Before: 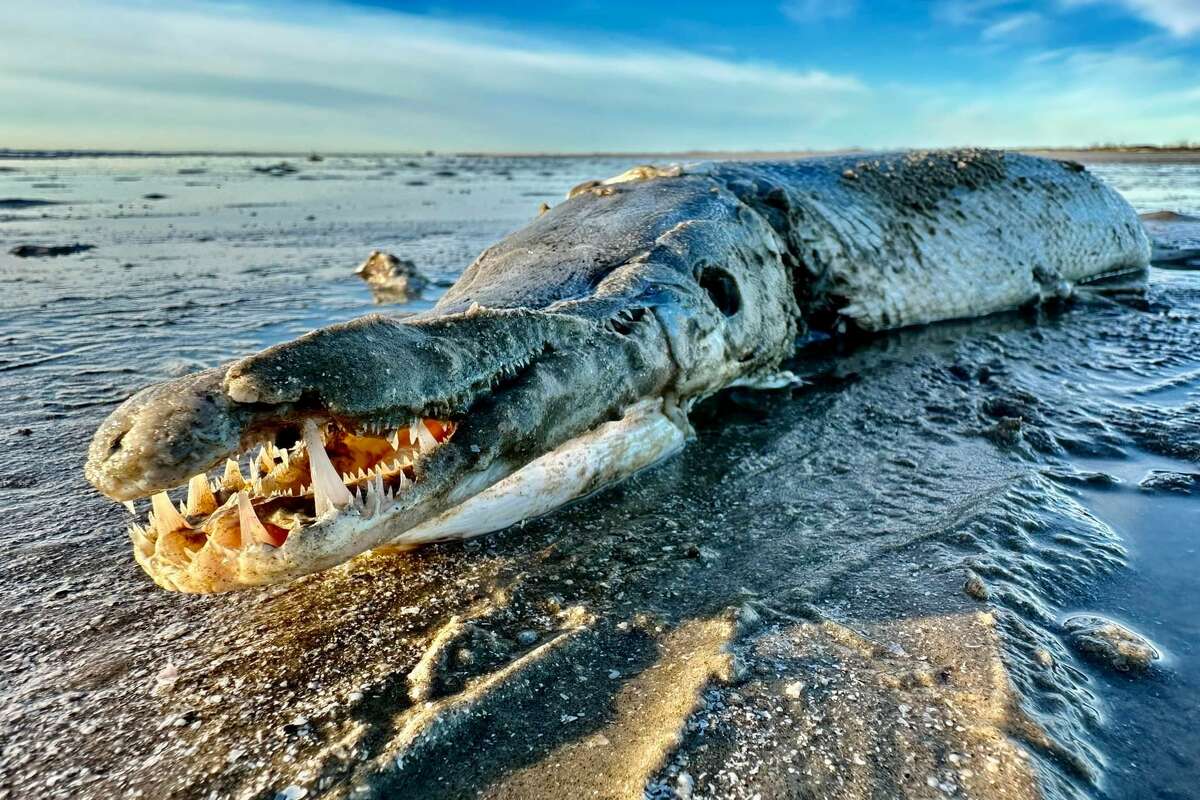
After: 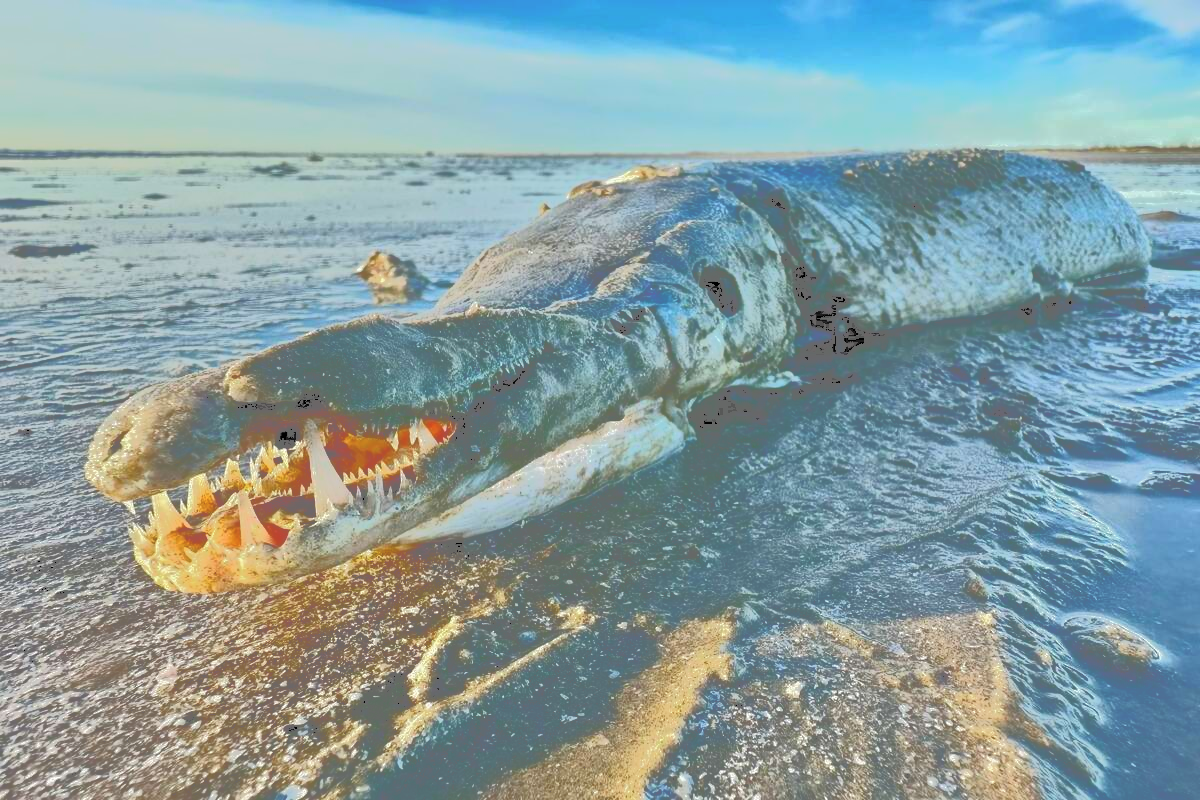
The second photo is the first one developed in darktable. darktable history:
tone curve: curves: ch0 [(0, 0) (0.003, 0.437) (0.011, 0.438) (0.025, 0.441) (0.044, 0.441) (0.069, 0.441) (0.1, 0.444) (0.136, 0.447) (0.177, 0.452) (0.224, 0.457) (0.277, 0.466) (0.335, 0.485) (0.399, 0.514) (0.468, 0.558) (0.543, 0.616) (0.623, 0.686) (0.709, 0.76) (0.801, 0.803) (0.898, 0.825) (1, 1)], color space Lab, independent channels, preserve colors none
